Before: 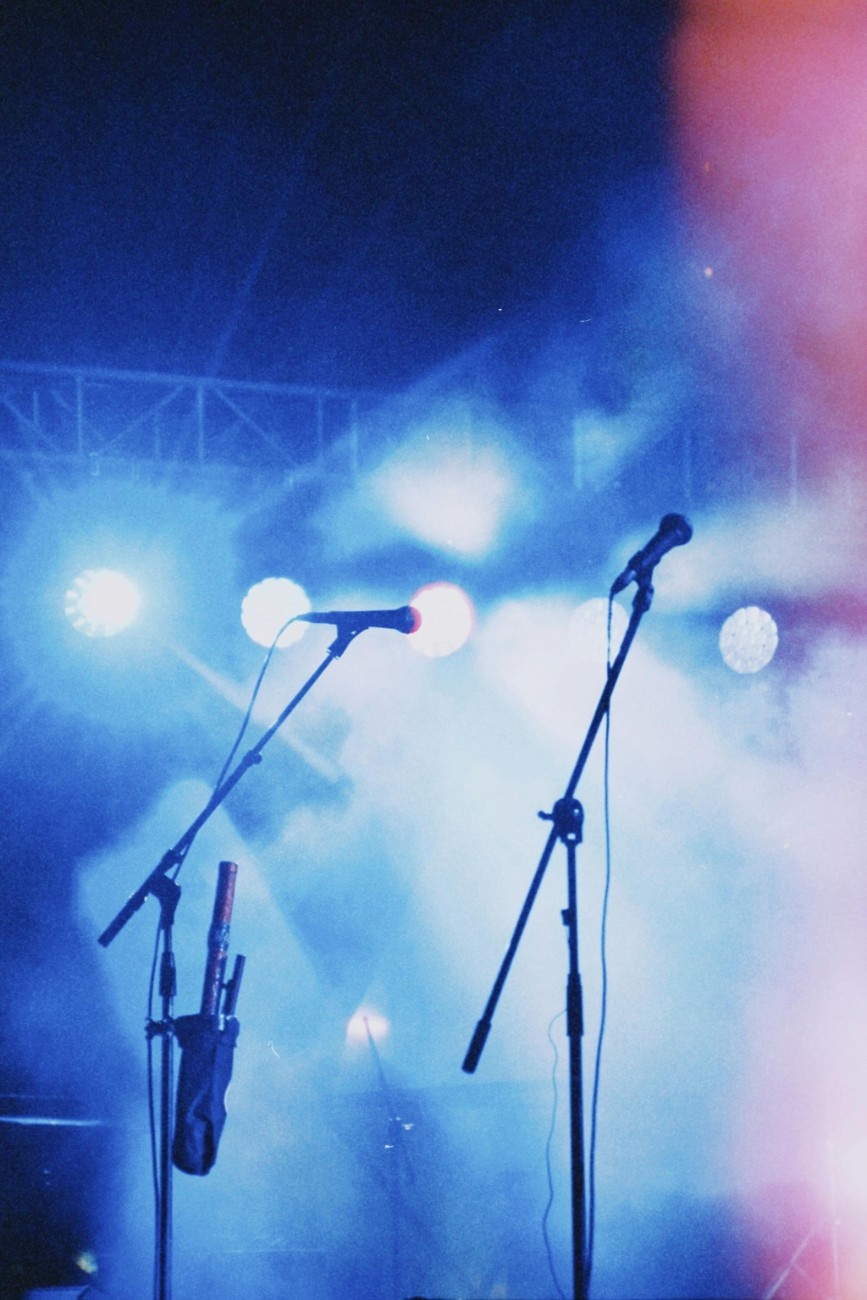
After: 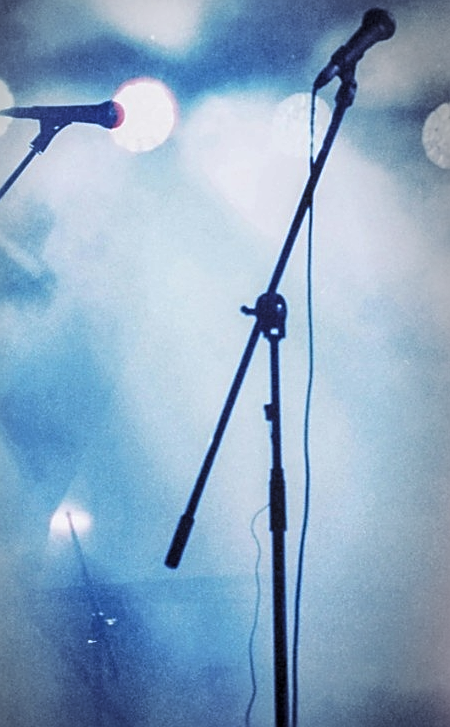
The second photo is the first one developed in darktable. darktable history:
crop: left 34.3%, top 38.911%, right 13.717%, bottom 5.139%
sharpen: on, module defaults
local contrast: on, module defaults
vignetting: center (-0.123, -0.001), automatic ratio true
levels: levels [0.029, 0.545, 0.971]
